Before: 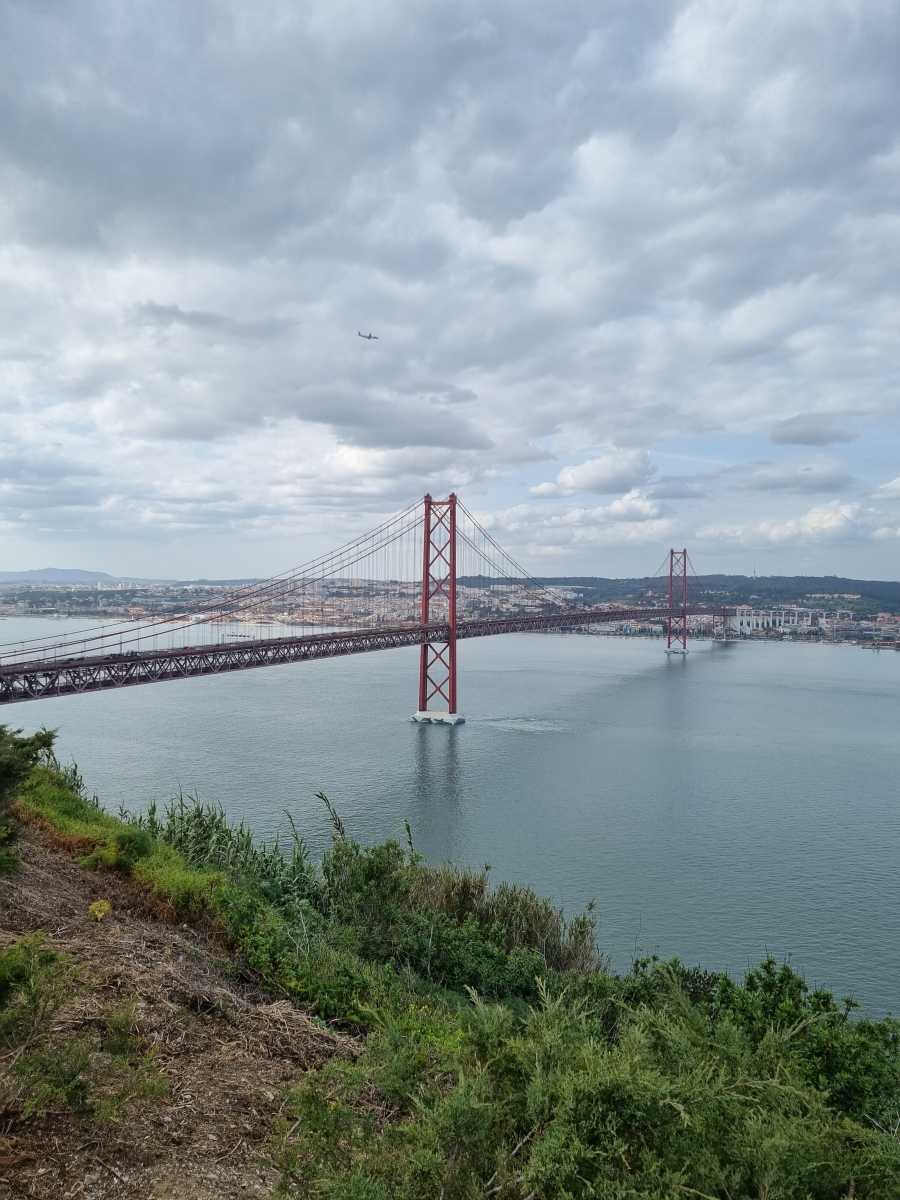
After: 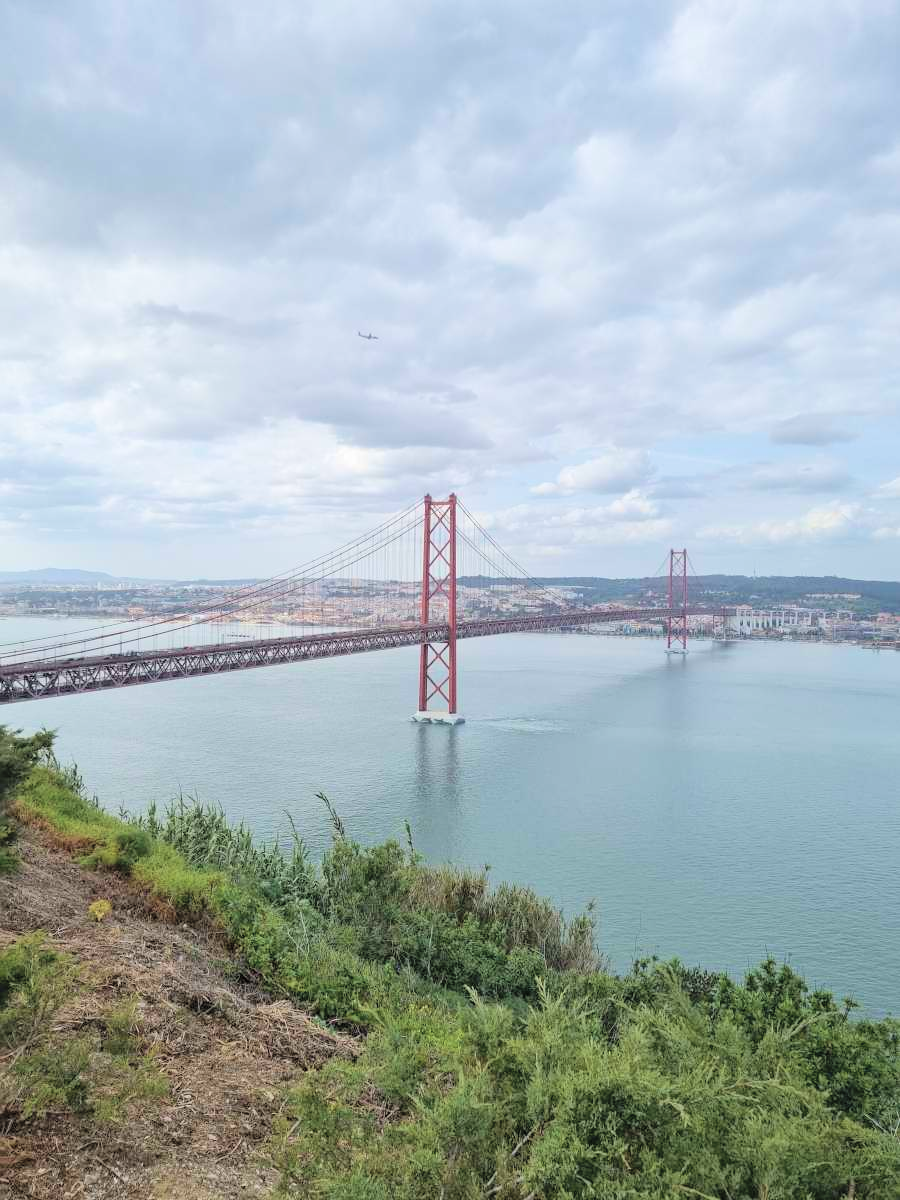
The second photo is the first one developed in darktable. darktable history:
global tonemap: drago (0.7, 100)
velvia: on, module defaults
